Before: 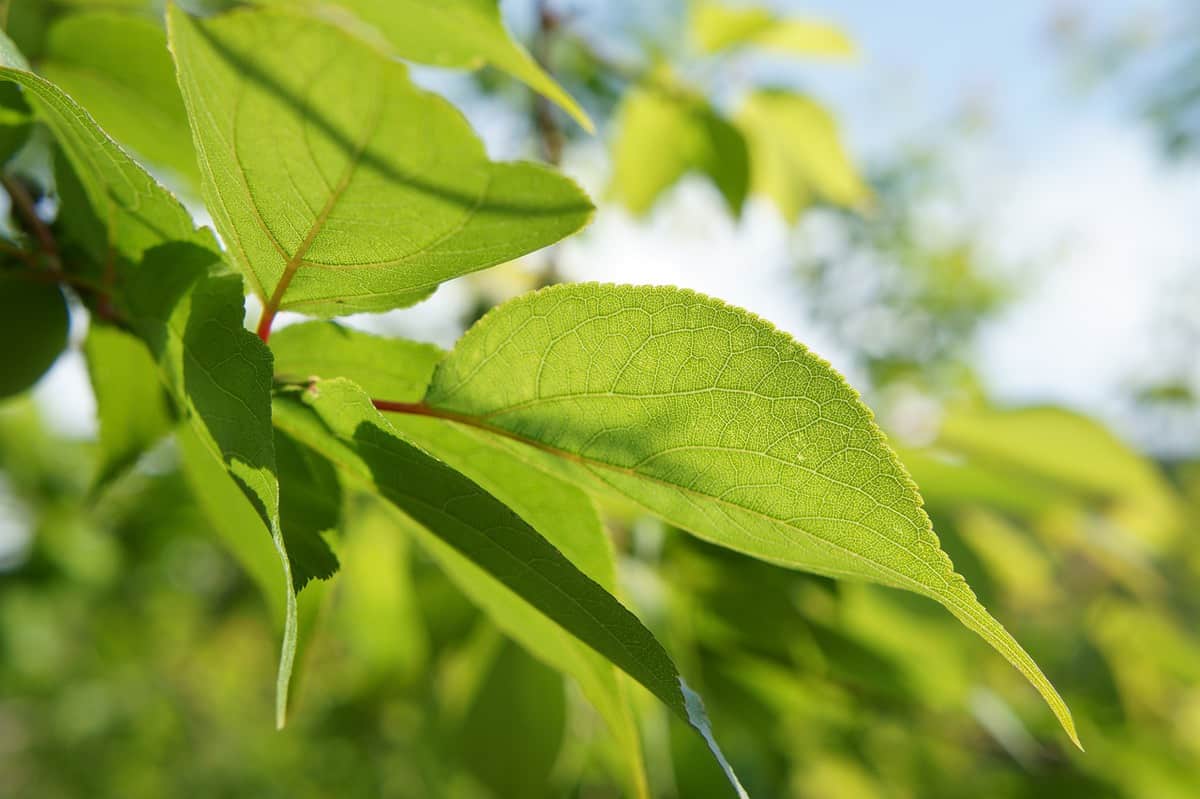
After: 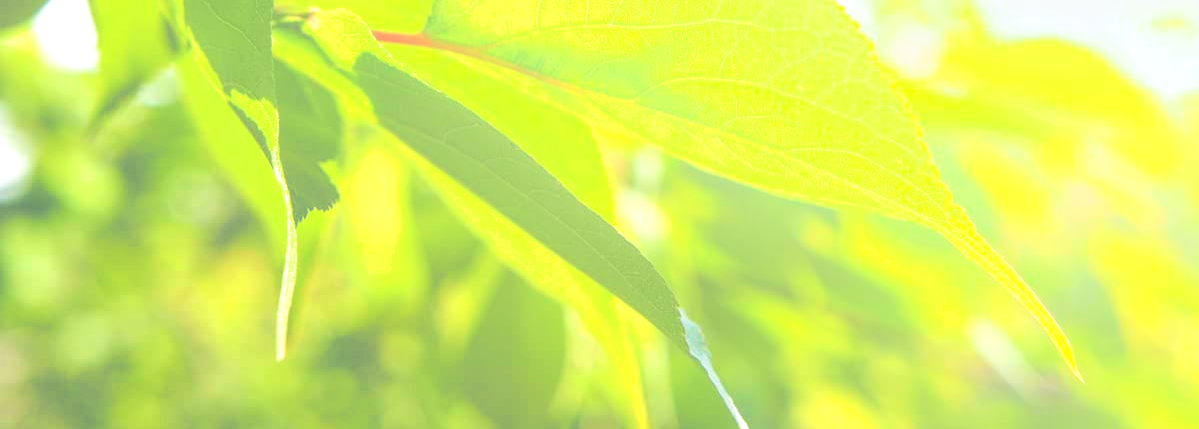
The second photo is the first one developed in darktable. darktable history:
local contrast: on, module defaults
split-toning: shadows › hue 230.4°
bloom: size 38%, threshold 95%, strength 30%
crop and rotate: top 46.237%
exposure: exposure 1.25 EV, compensate exposure bias true, compensate highlight preservation false
